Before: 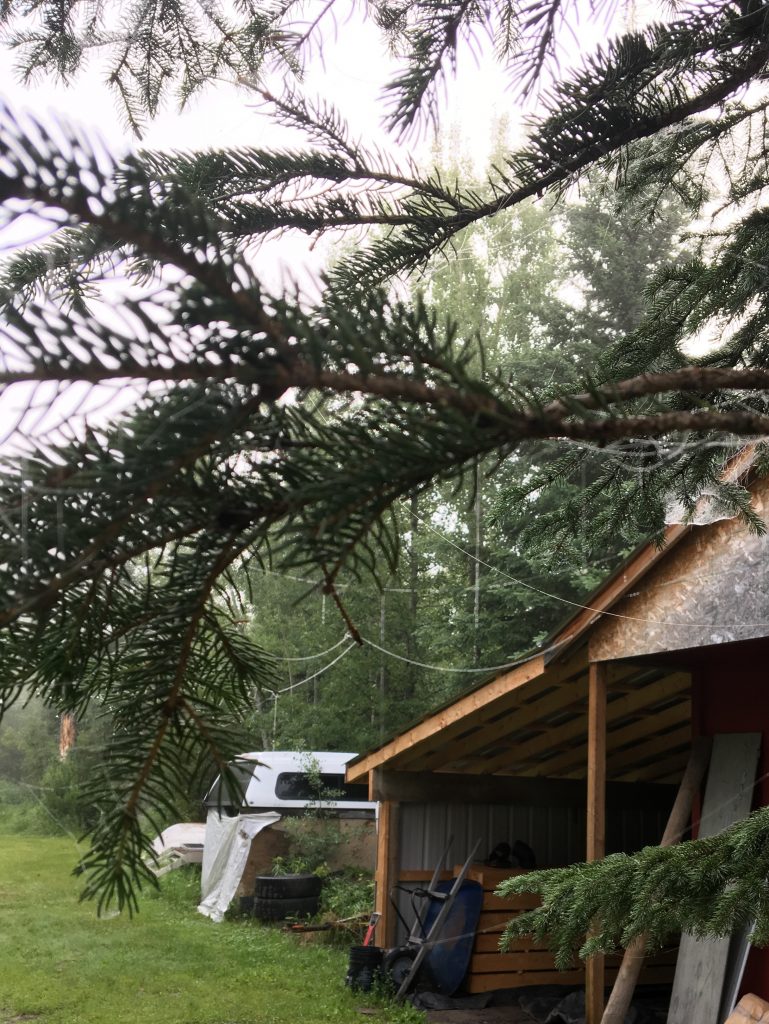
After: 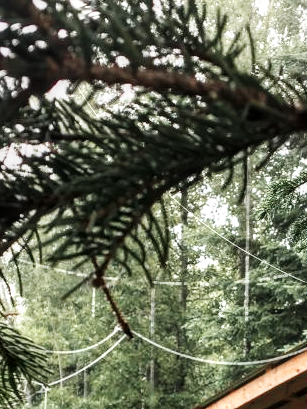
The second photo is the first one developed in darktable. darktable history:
crop: left 30%, top 30%, right 30%, bottom 30%
exposure: exposure 0.161 EV, compensate highlight preservation false
local contrast: detail 130%
contrast brightness saturation: saturation -0.04
base curve: curves: ch0 [(0, 0.003) (0.001, 0.002) (0.006, 0.004) (0.02, 0.022) (0.048, 0.086) (0.094, 0.234) (0.162, 0.431) (0.258, 0.629) (0.385, 0.8) (0.548, 0.918) (0.751, 0.988) (1, 1)], preserve colors none
graduated density: rotation 5.63°, offset 76.9
color zones: curves: ch0 [(0, 0.473) (0.001, 0.473) (0.226, 0.548) (0.4, 0.589) (0.525, 0.54) (0.728, 0.403) (0.999, 0.473) (1, 0.473)]; ch1 [(0, 0.619) (0.001, 0.619) (0.234, 0.388) (0.4, 0.372) (0.528, 0.422) (0.732, 0.53) (0.999, 0.619) (1, 0.619)]; ch2 [(0, 0.547) (0.001, 0.547) (0.226, 0.45) (0.4, 0.525) (0.525, 0.585) (0.8, 0.511) (0.999, 0.547) (1, 0.547)]
